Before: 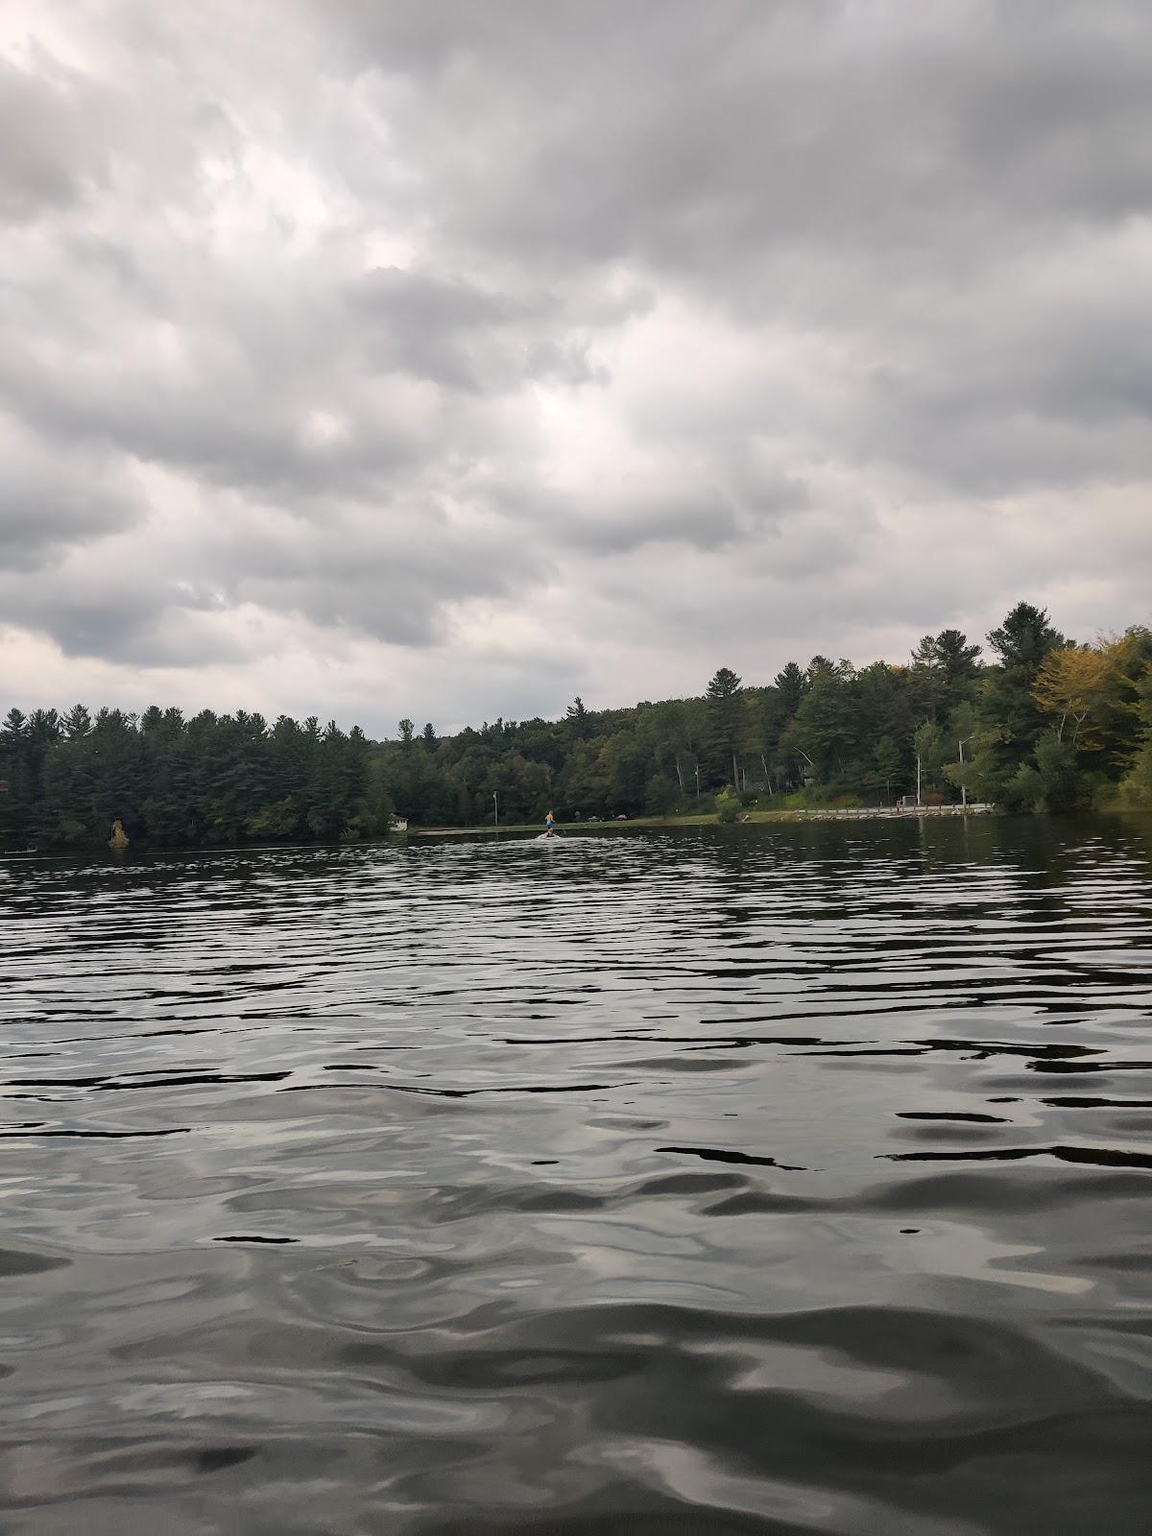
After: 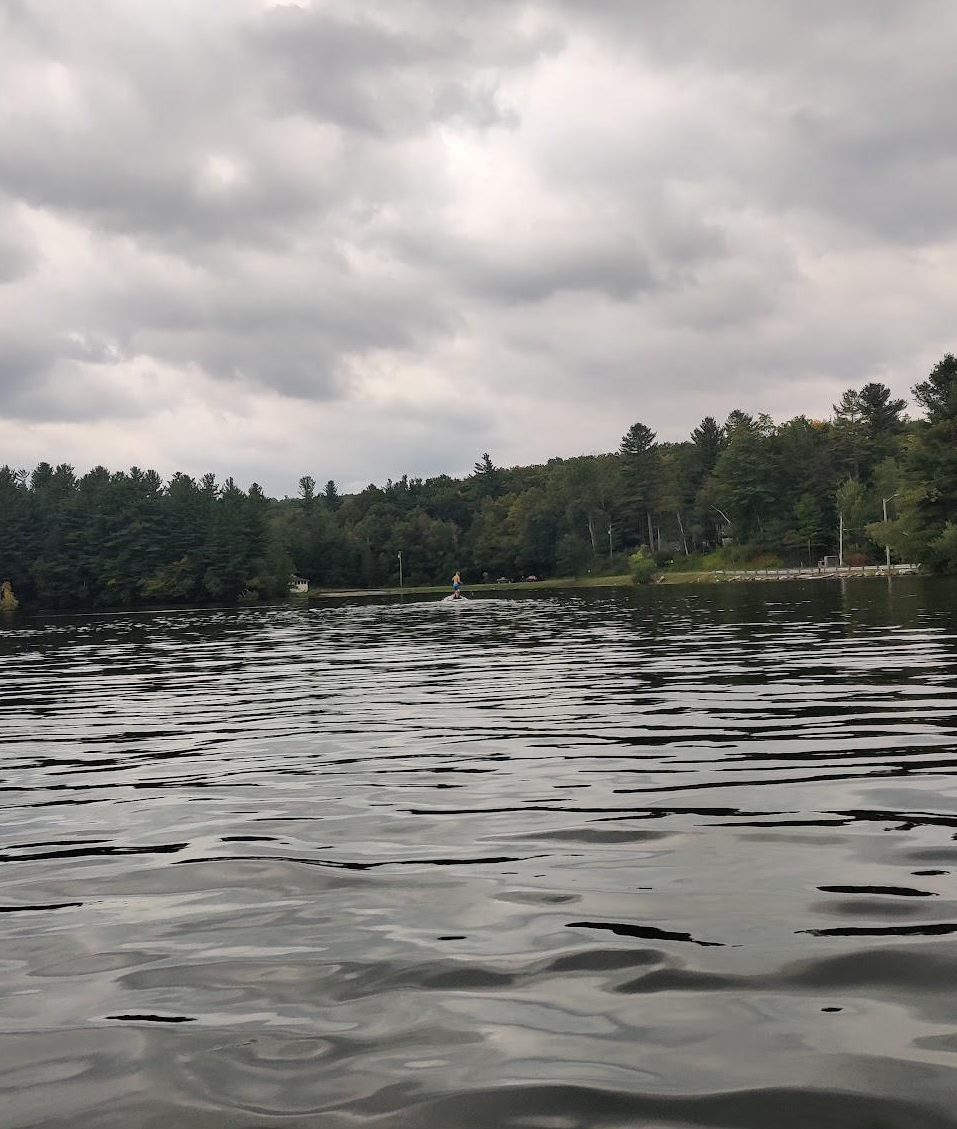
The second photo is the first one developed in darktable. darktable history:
crop: left 9.724%, top 17.107%, right 10.487%, bottom 12.302%
